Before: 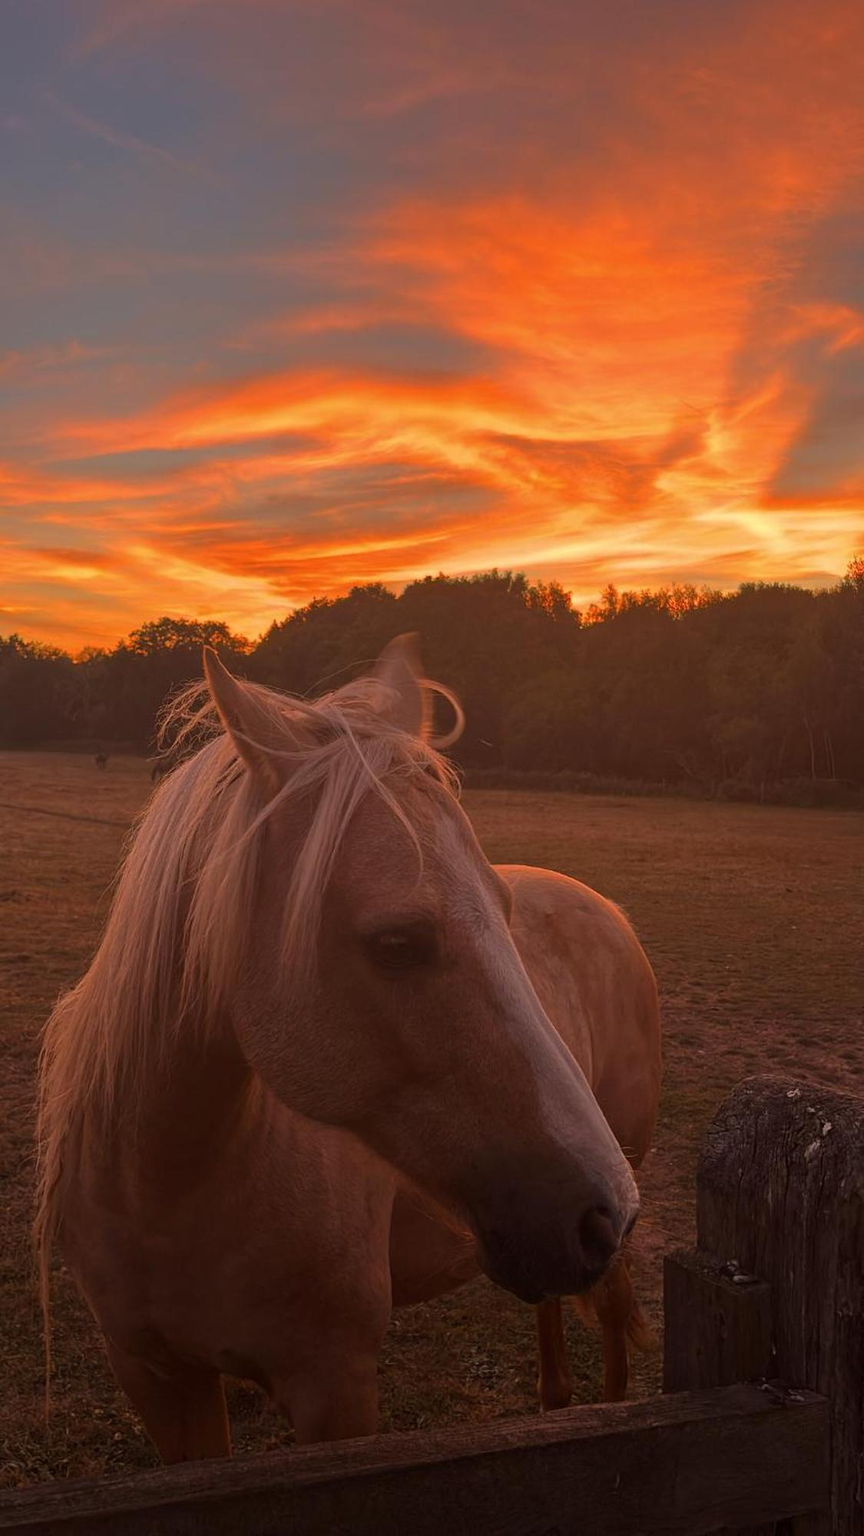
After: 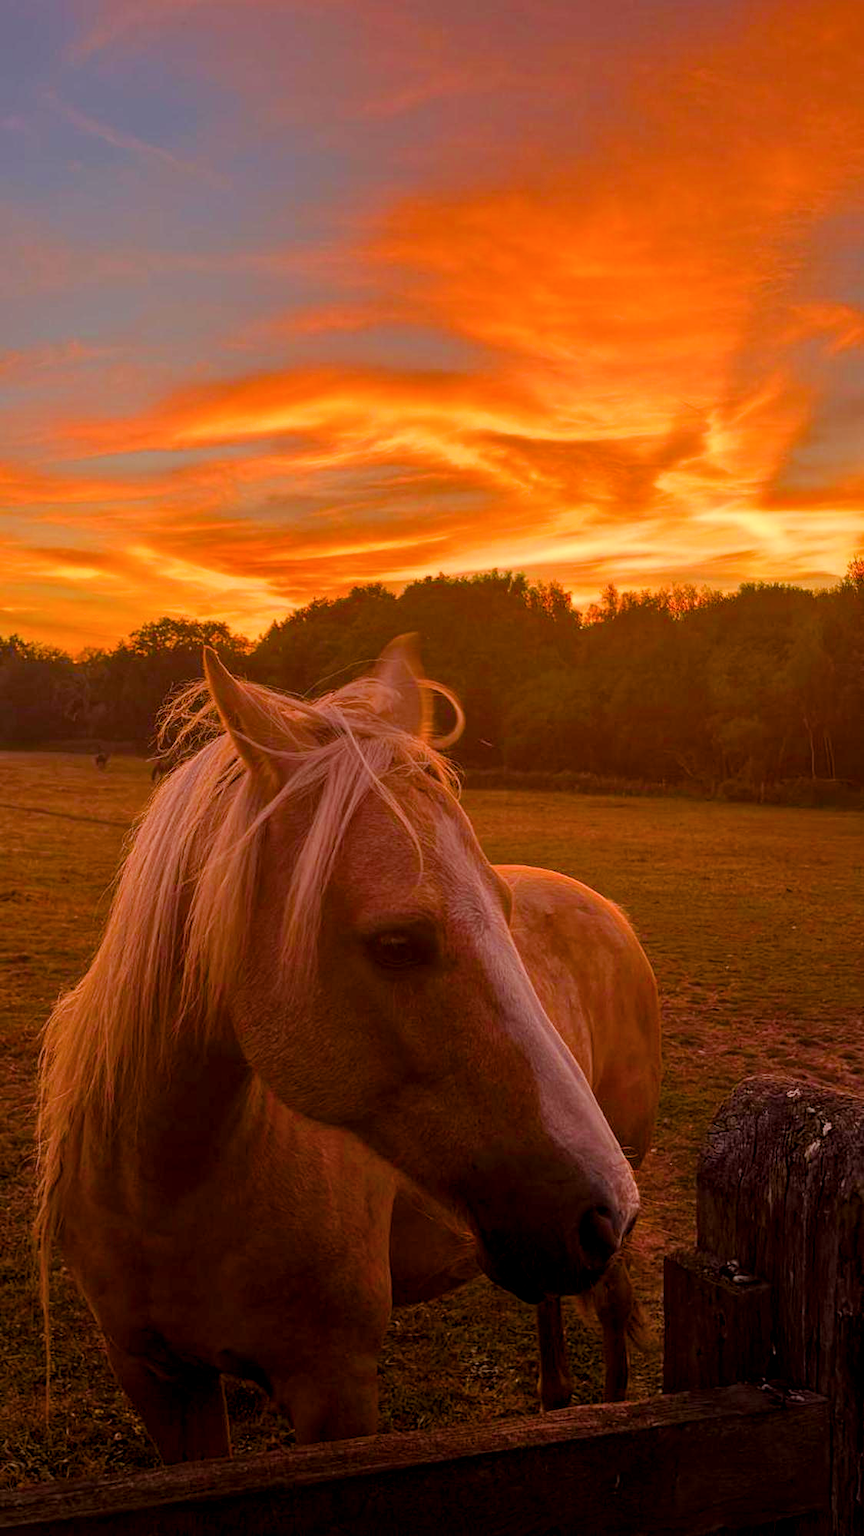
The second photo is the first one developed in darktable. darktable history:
local contrast: on, module defaults
color balance rgb: linear chroma grading › shadows -2.2%, linear chroma grading › highlights -15%, linear chroma grading › global chroma -10%, linear chroma grading › mid-tones -10%, perceptual saturation grading › global saturation 45%, perceptual saturation grading › highlights -50%, perceptual saturation grading › shadows 30%, perceptual brilliance grading › global brilliance 18%, global vibrance 45%
filmic rgb: black relative exposure -7.65 EV, white relative exposure 4.56 EV, hardness 3.61, color science v6 (2022)
tone equalizer: on, module defaults
